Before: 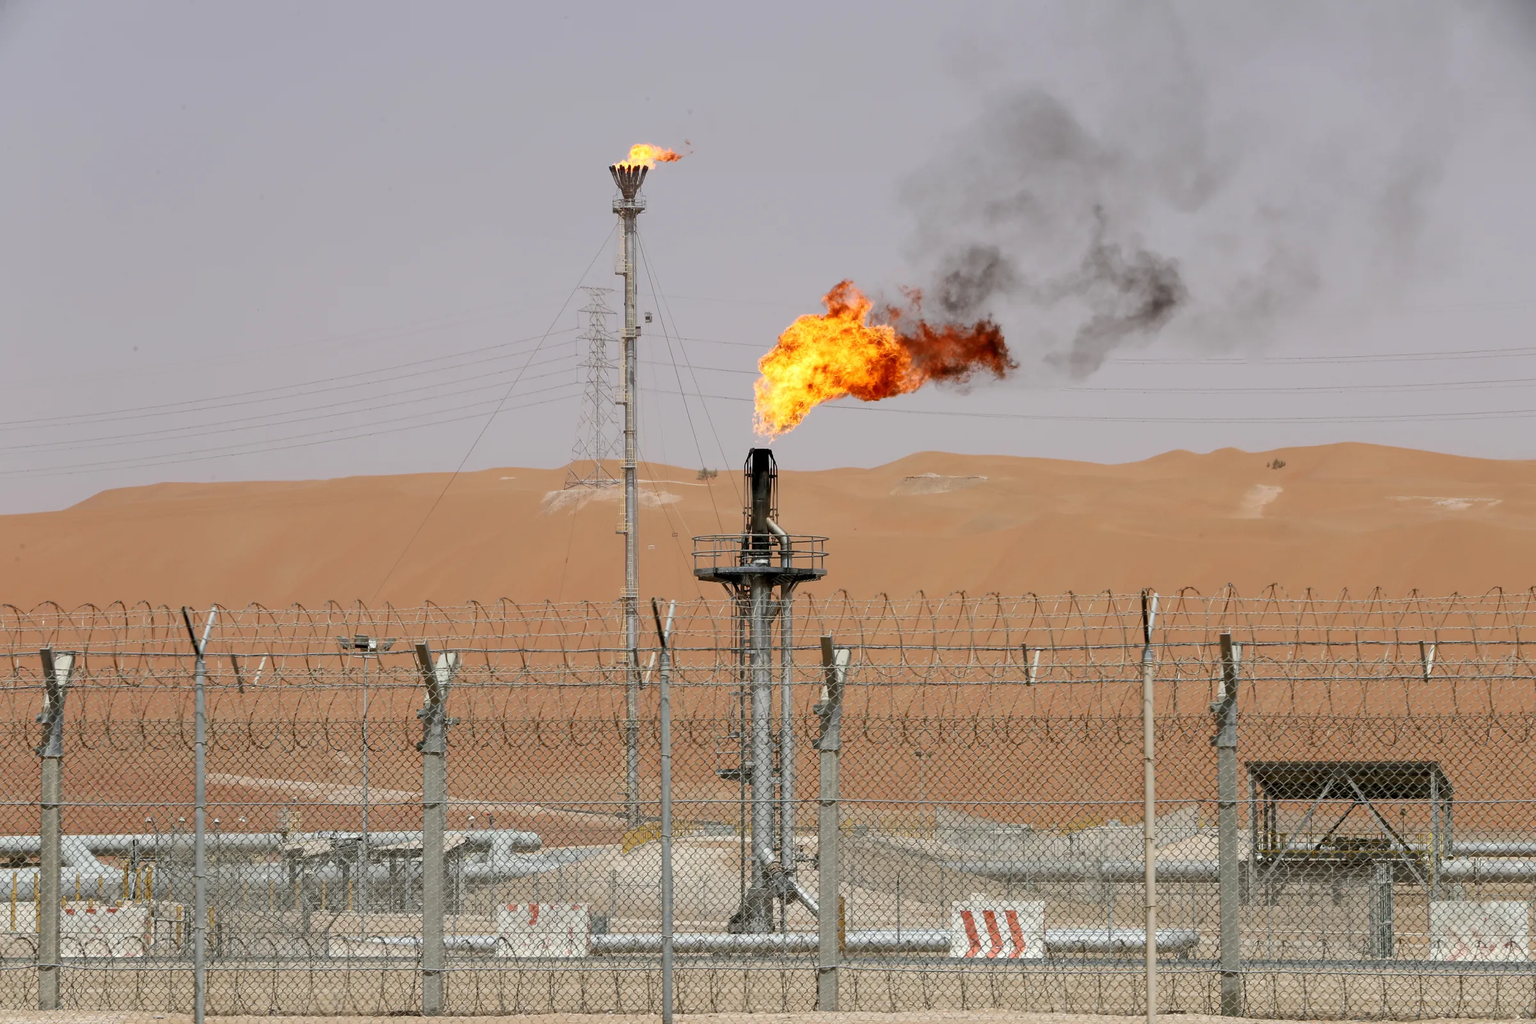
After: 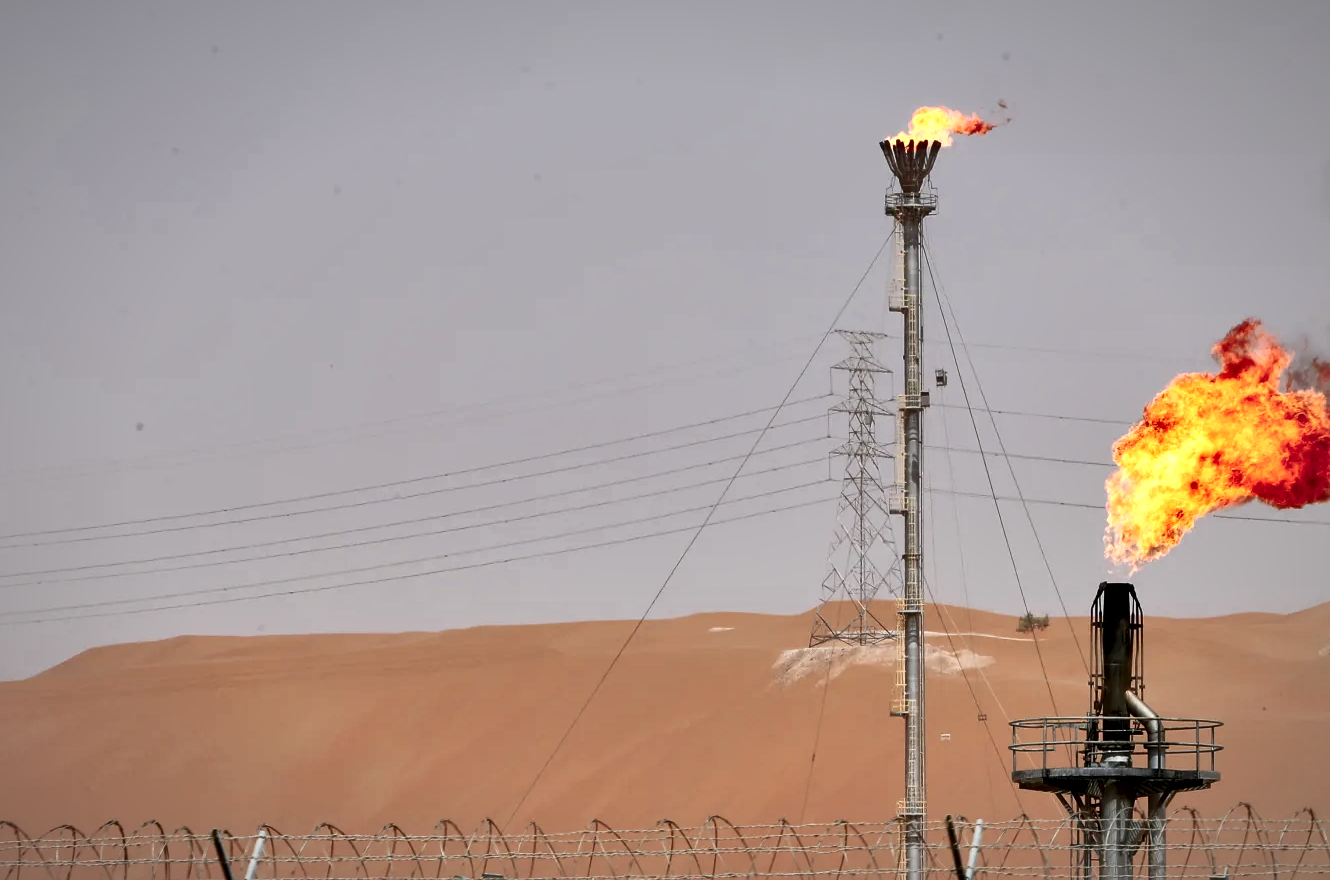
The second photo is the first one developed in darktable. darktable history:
color zones: curves: ch1 [(0.239, 0.552) (0.75, 0.5)]; ch2 [(0.25, 0.462) (0.749, 0.457)]
vignetting: fall-off start 80.86%, fall-off radius 61.3%, brightness -0.407, saturation -0.301, automatic ratio true, width/height ratio 1.412
crop and rotate: left 3.041%, top 7.486%, right 41.505%, bottom 37.495%
local contrast: mode bilateral grid, contrast 71, coarseness 76, detail 181%, midtone range 0.2
